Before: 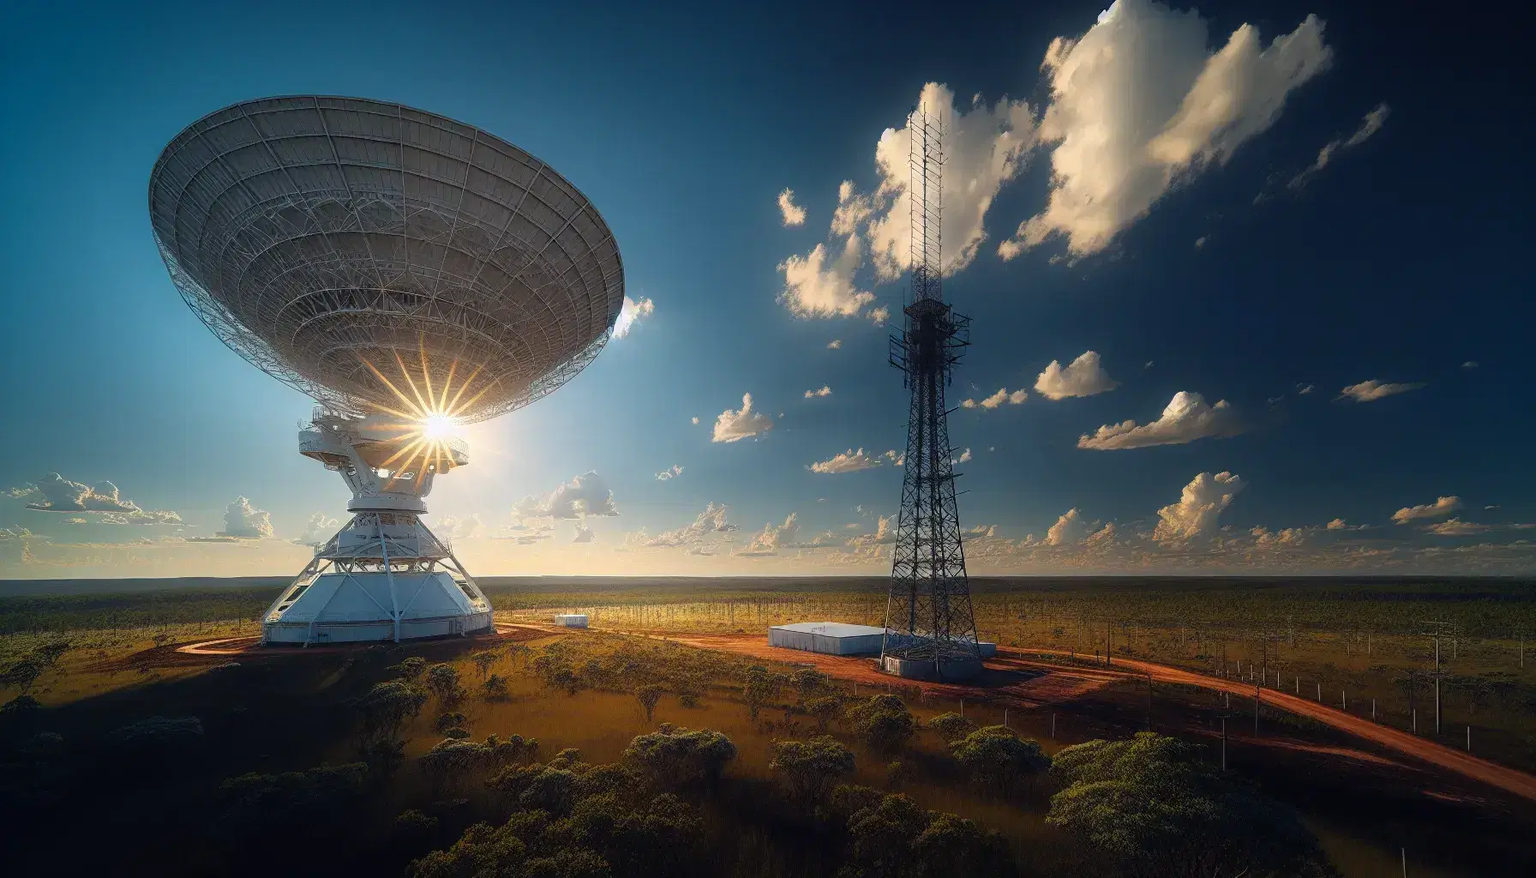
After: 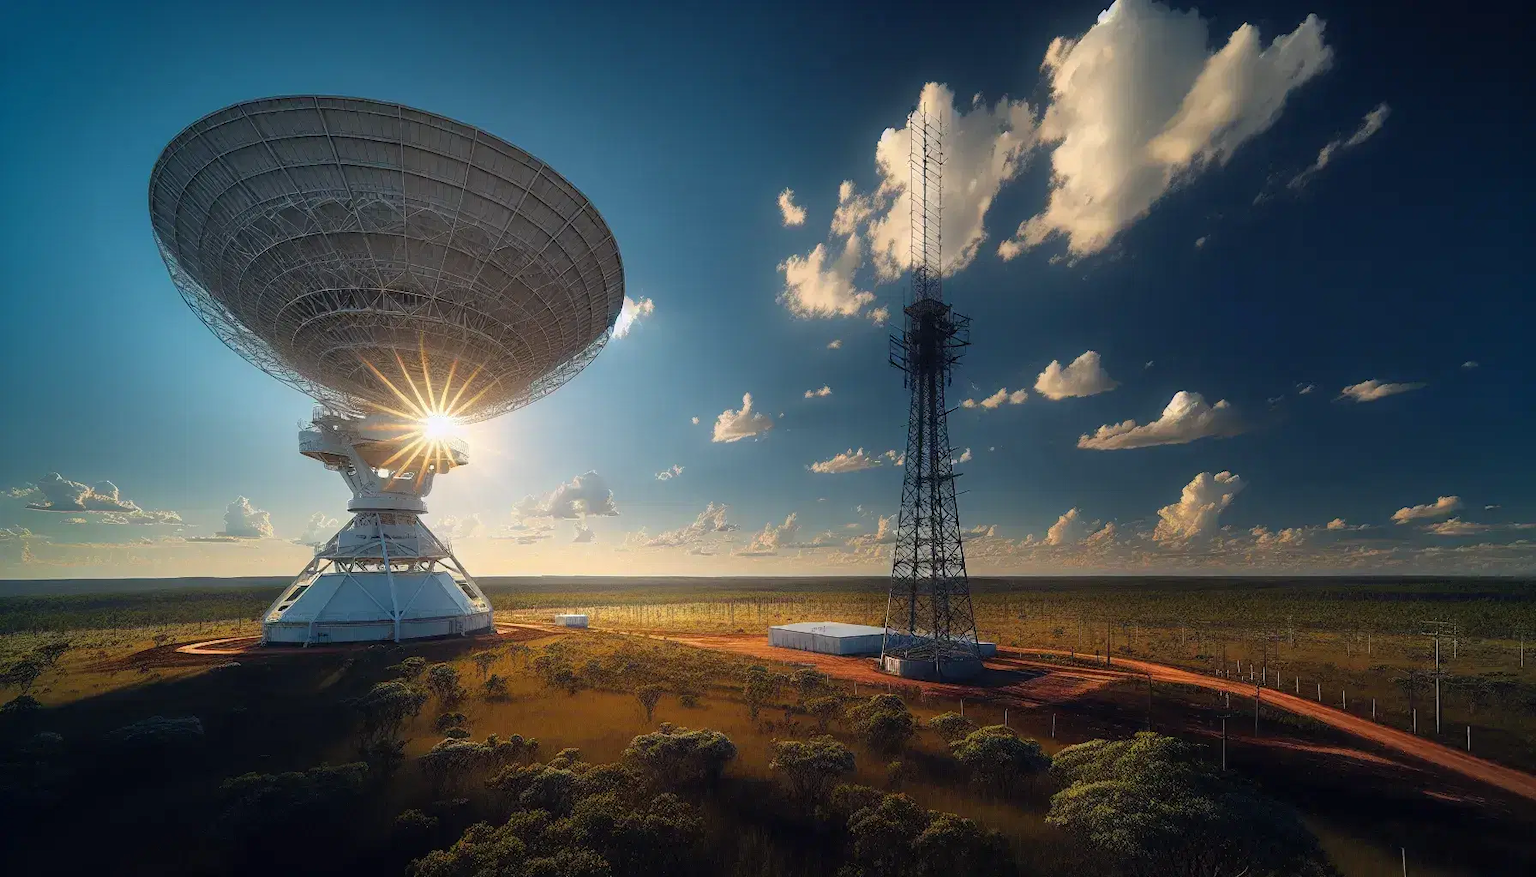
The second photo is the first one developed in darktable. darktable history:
shadows and highlights: shadows 32.83, highlights -47.7, soften with gaussian
exposure: black level correction 0.001, compensate highlight preservation false
